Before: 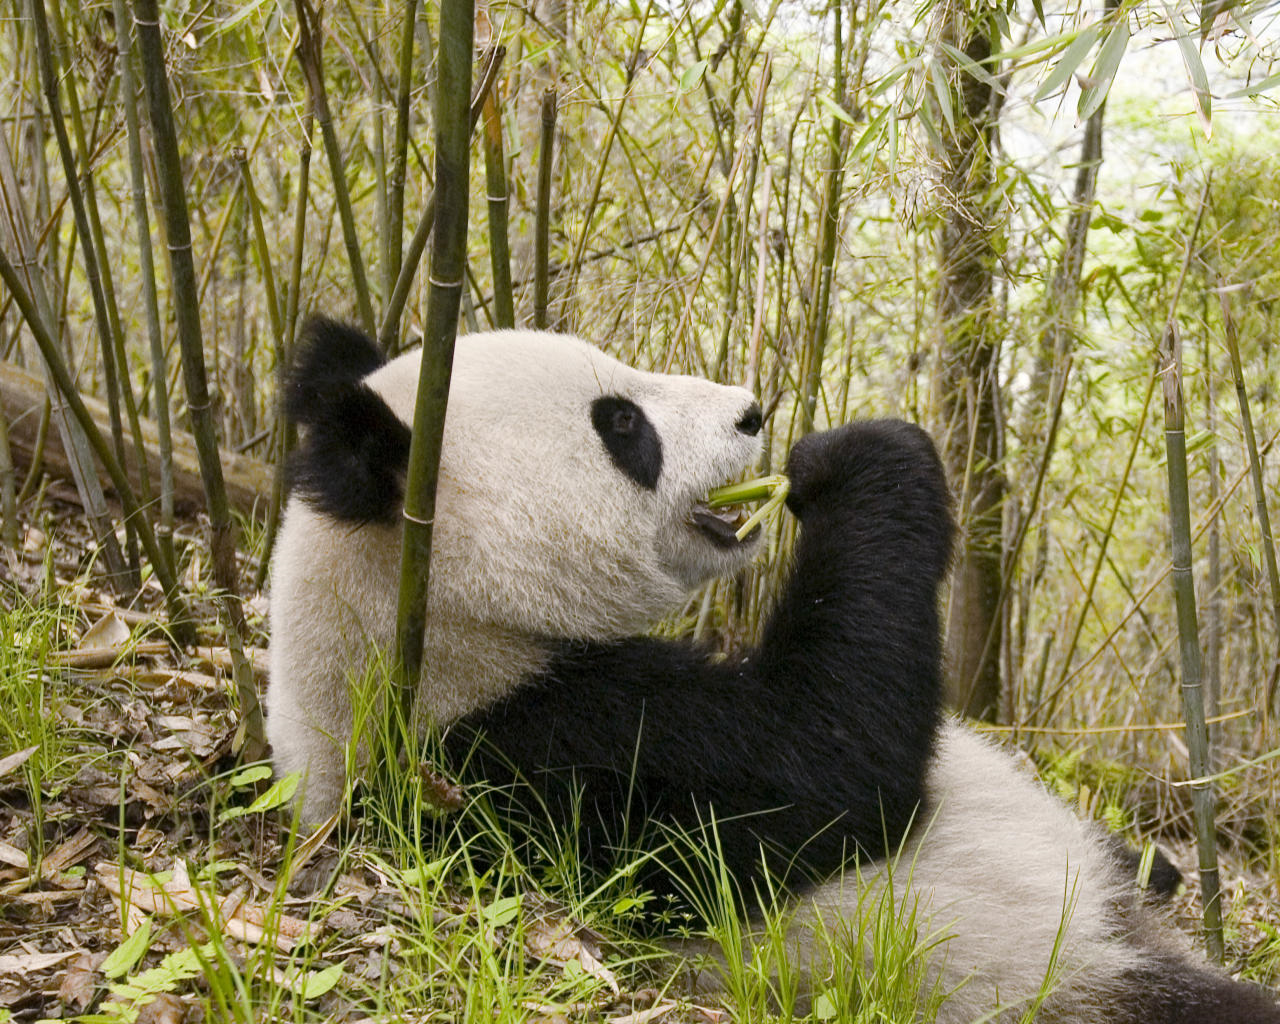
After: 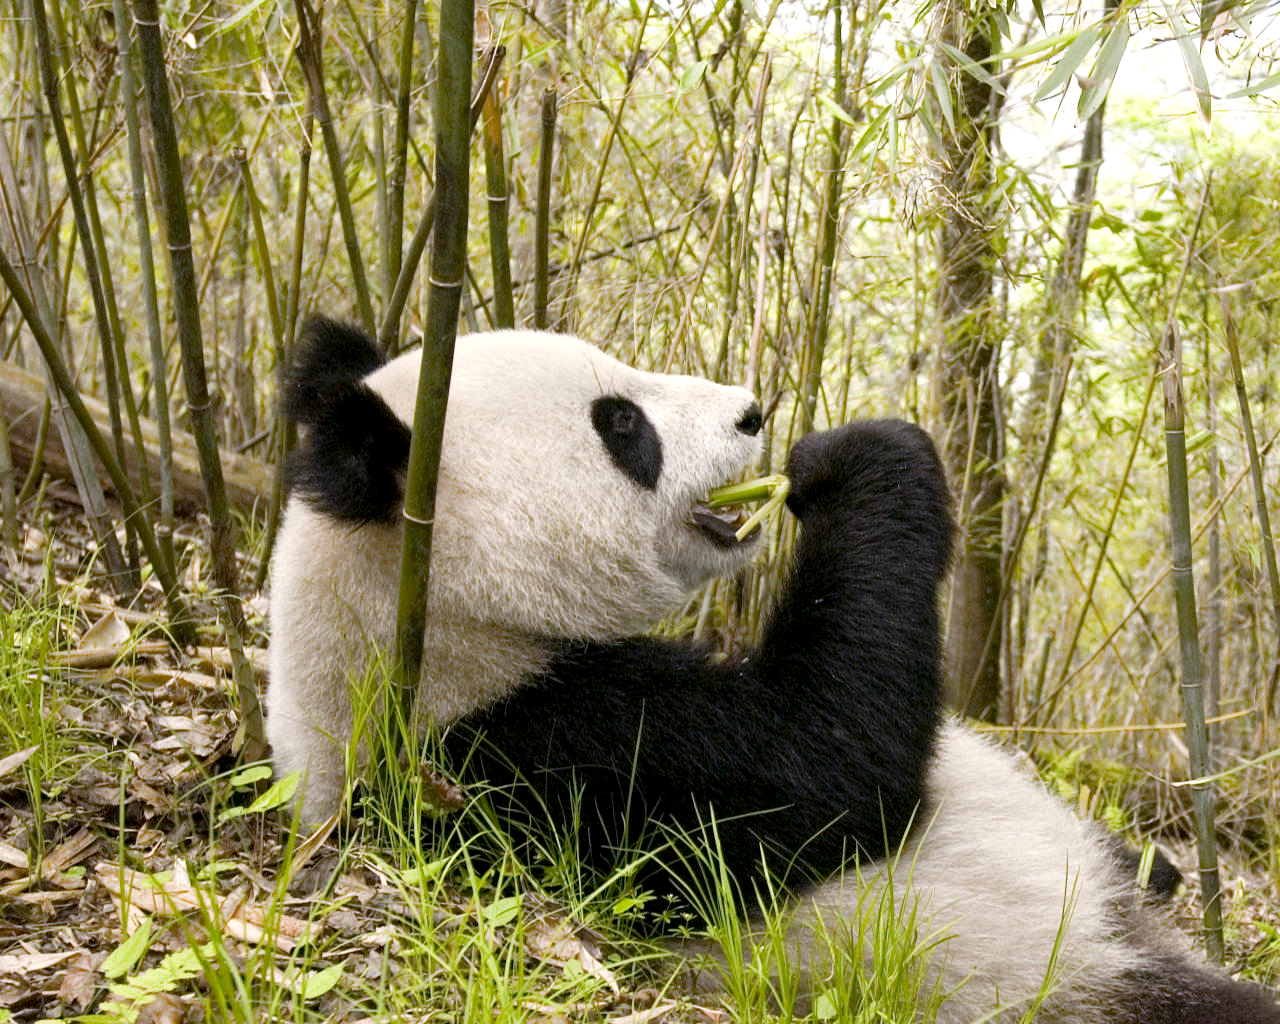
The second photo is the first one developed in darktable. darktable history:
exposure: black level correction 0.005, exposure 0.28 EV, compensate highlight preservation false
